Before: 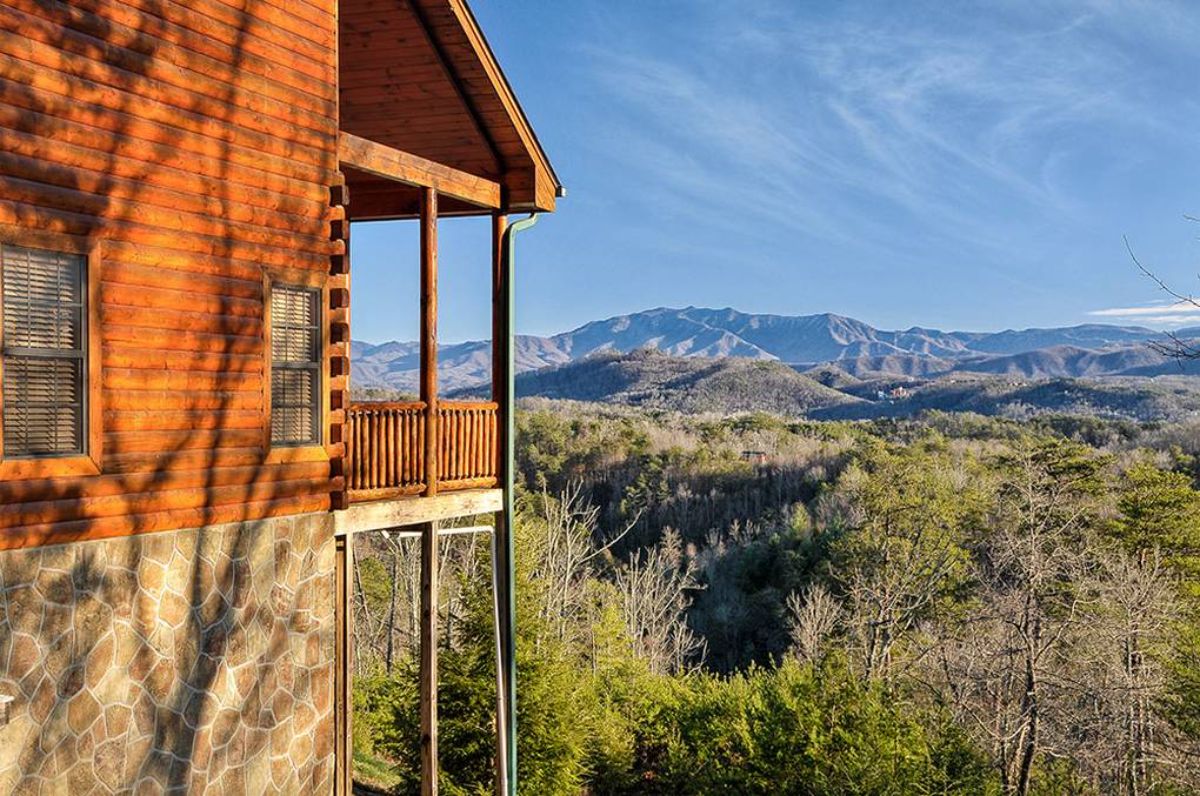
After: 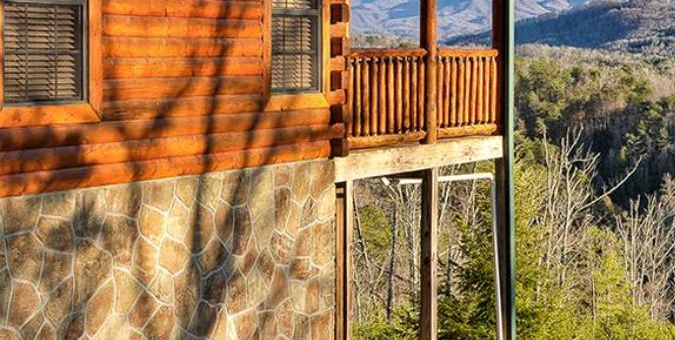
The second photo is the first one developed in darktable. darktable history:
crop: top 44.431%, right 43.695%, bottom 12.803%
